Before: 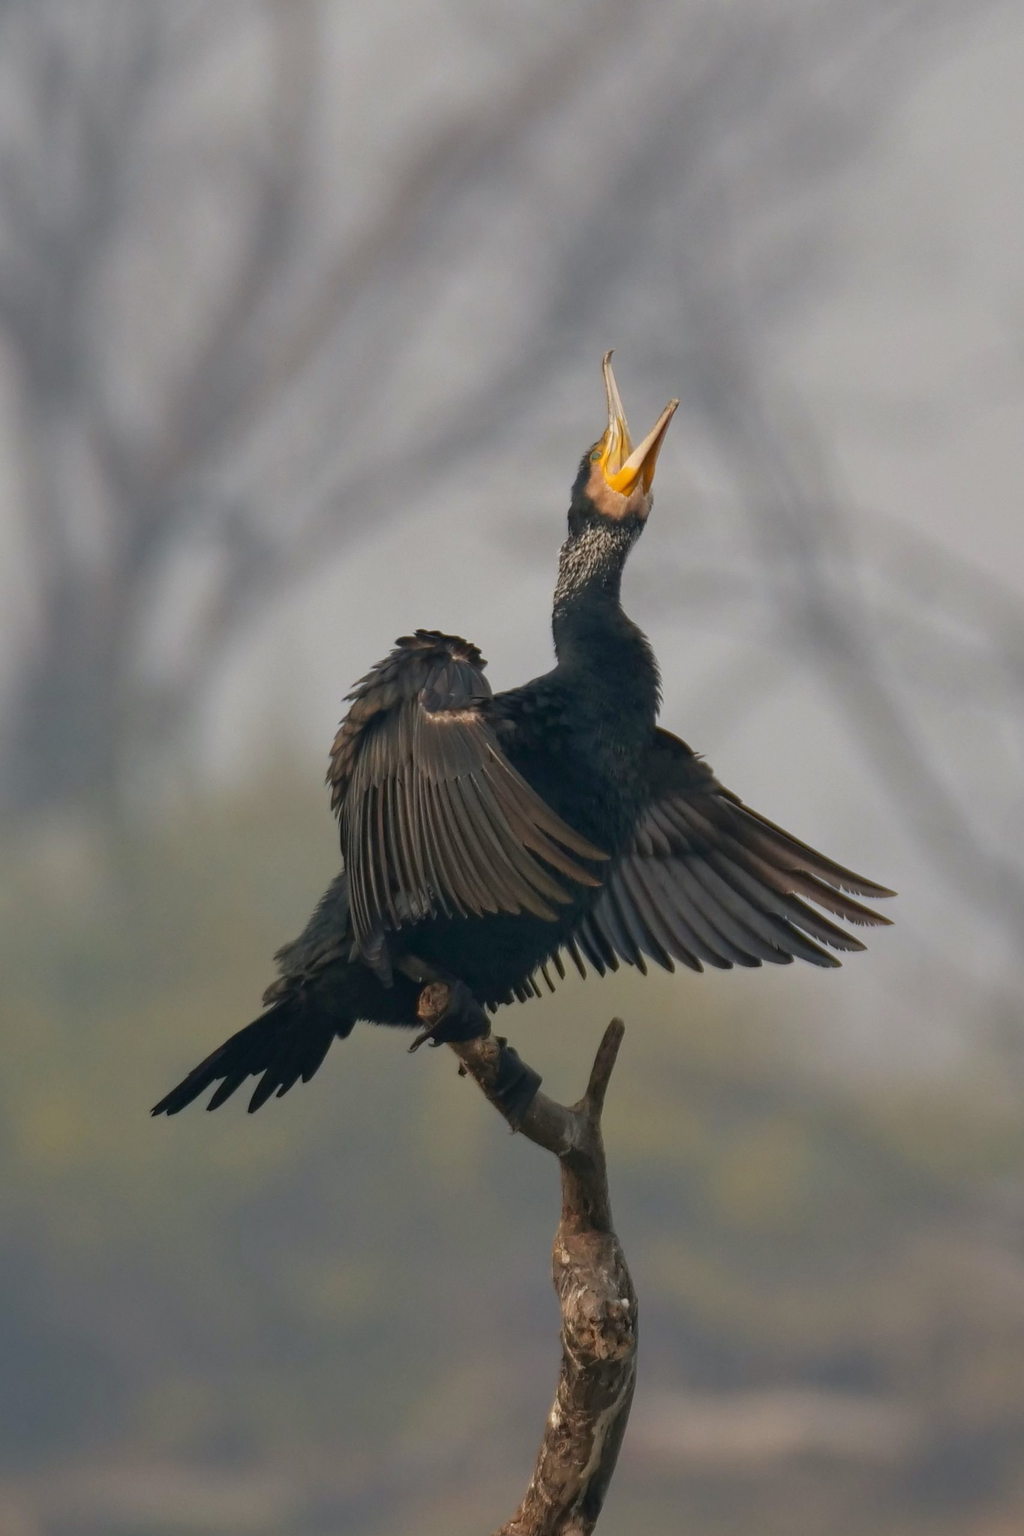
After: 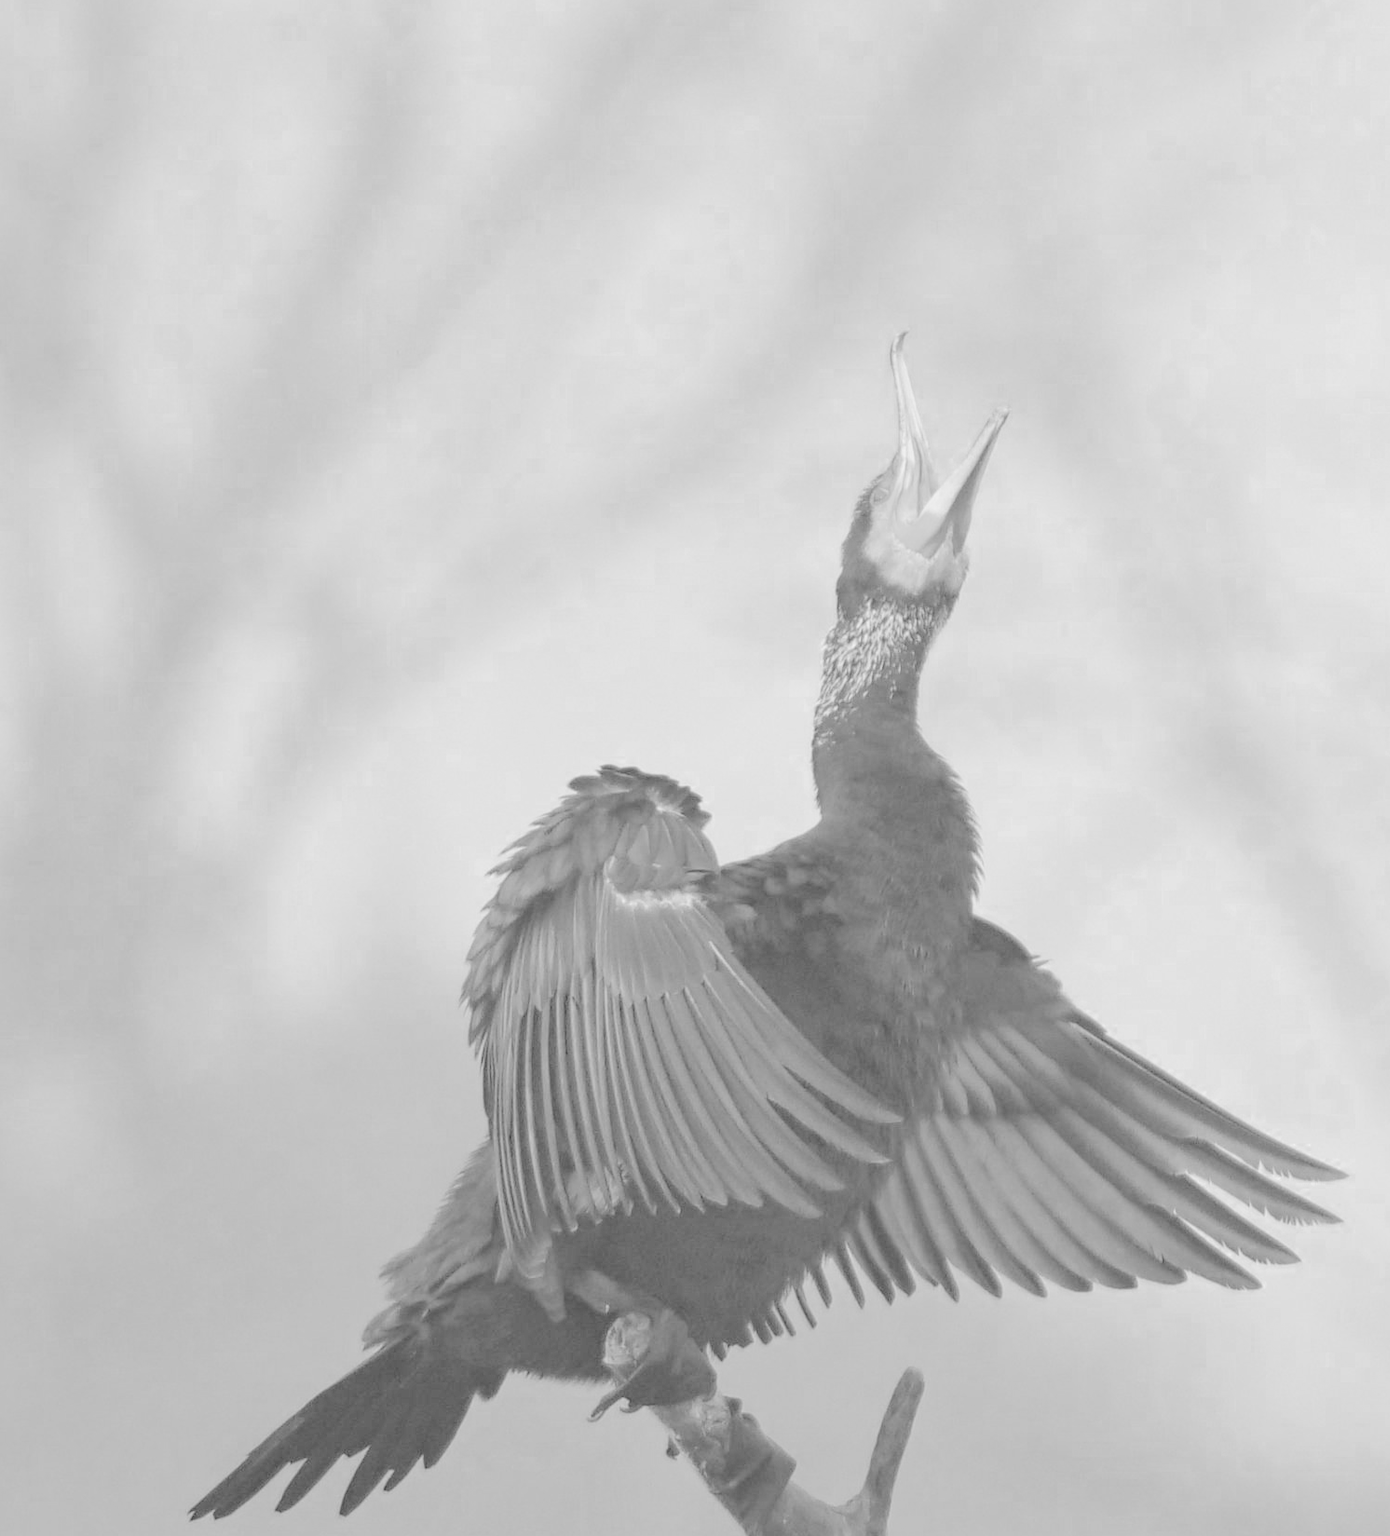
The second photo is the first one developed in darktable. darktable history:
color zones: curves: ch0 [(0, 0.613) (0.01, 0.613) (0.245, 0.448) (0.498, 0.529) (0.642, 0.665) (0.879, 0.777) (0.99, 0.613)]; ch1 [(0, 0) (0.143, 0) (0.286, 0) (0.429, 0) (0.571, 0) (0.714, 0) (0.857, 0)]
crop: left 2.877%, top 8.943%, right 9.621%, bottom 26.639%
contrast brightness saturation: brightness 0.99
color correction: highlights a* 7.39, highlights b* 3.95
